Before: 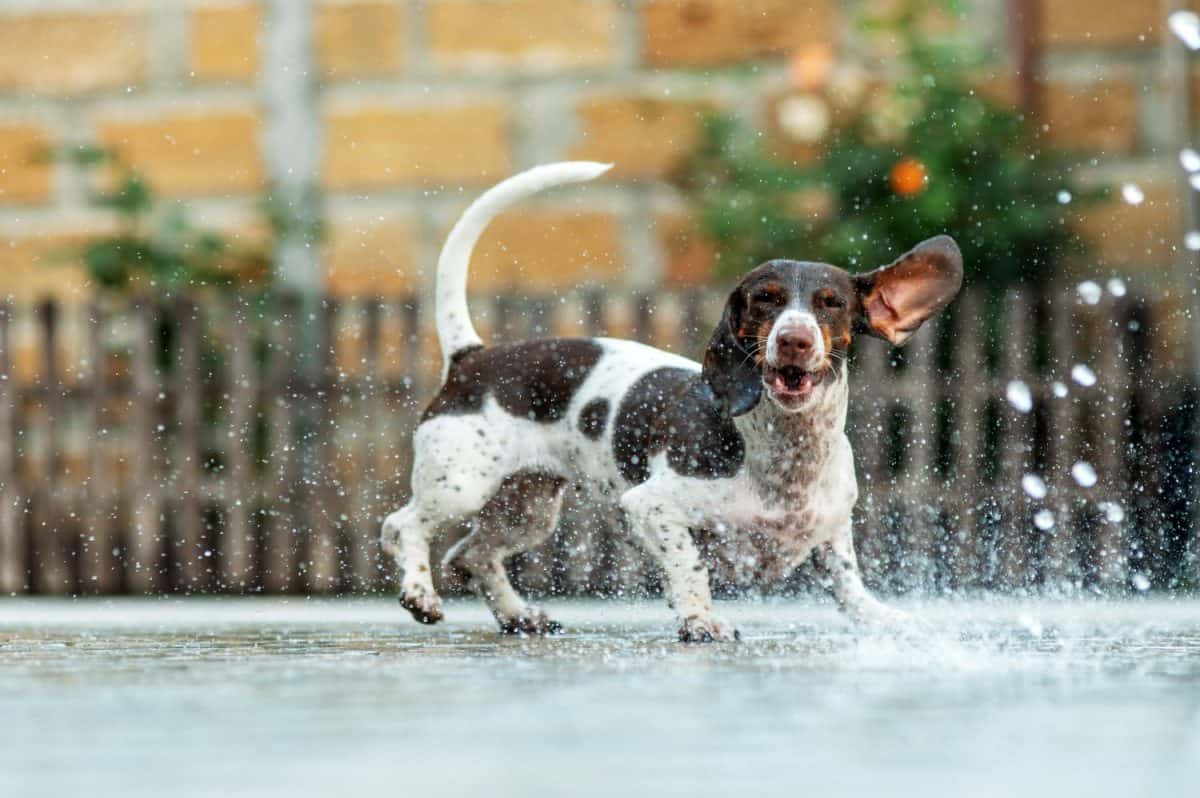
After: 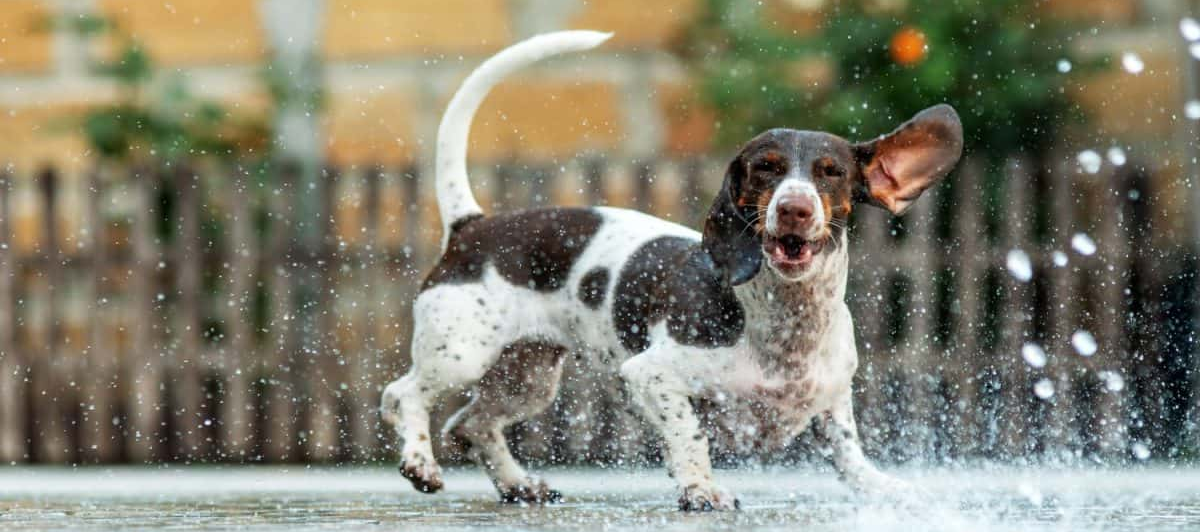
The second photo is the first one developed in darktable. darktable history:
crop: top 16.537%, bottom 16.768%
